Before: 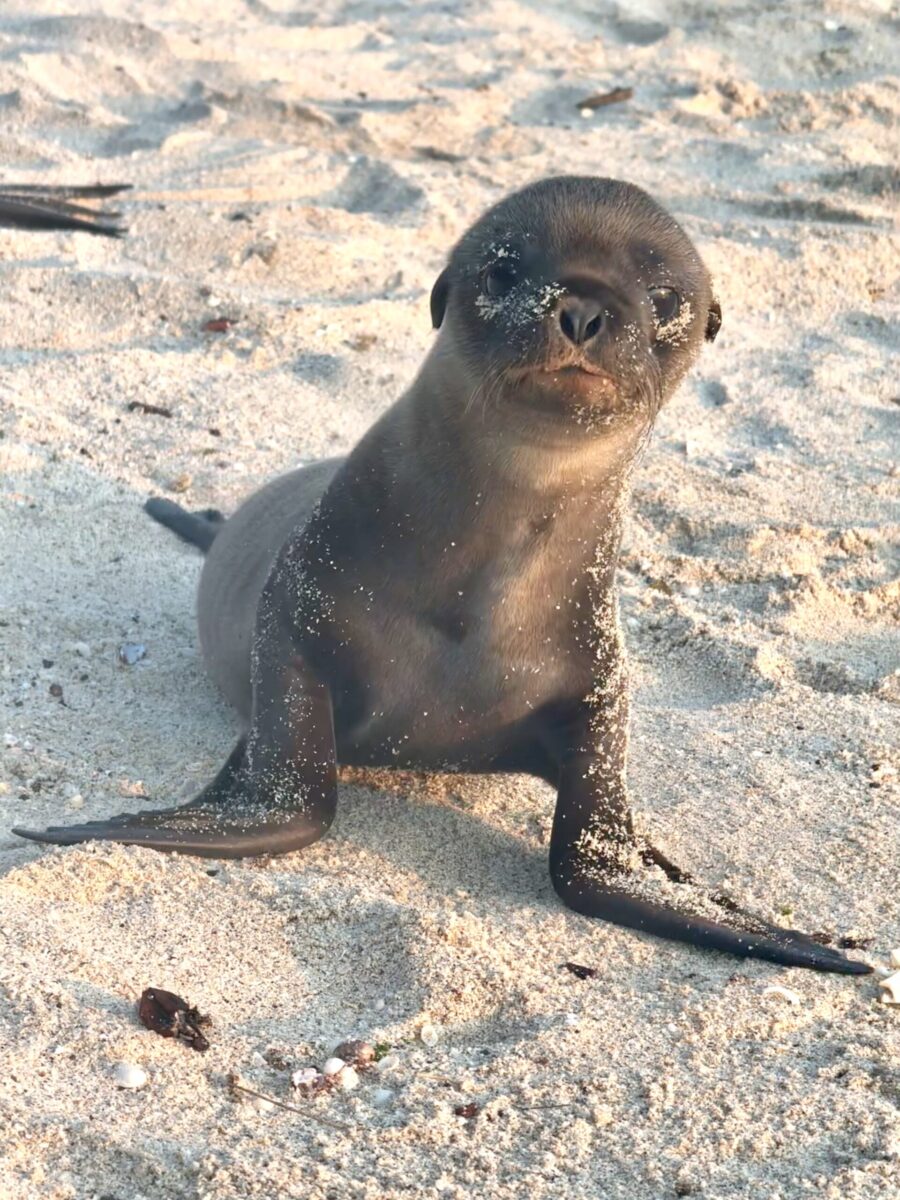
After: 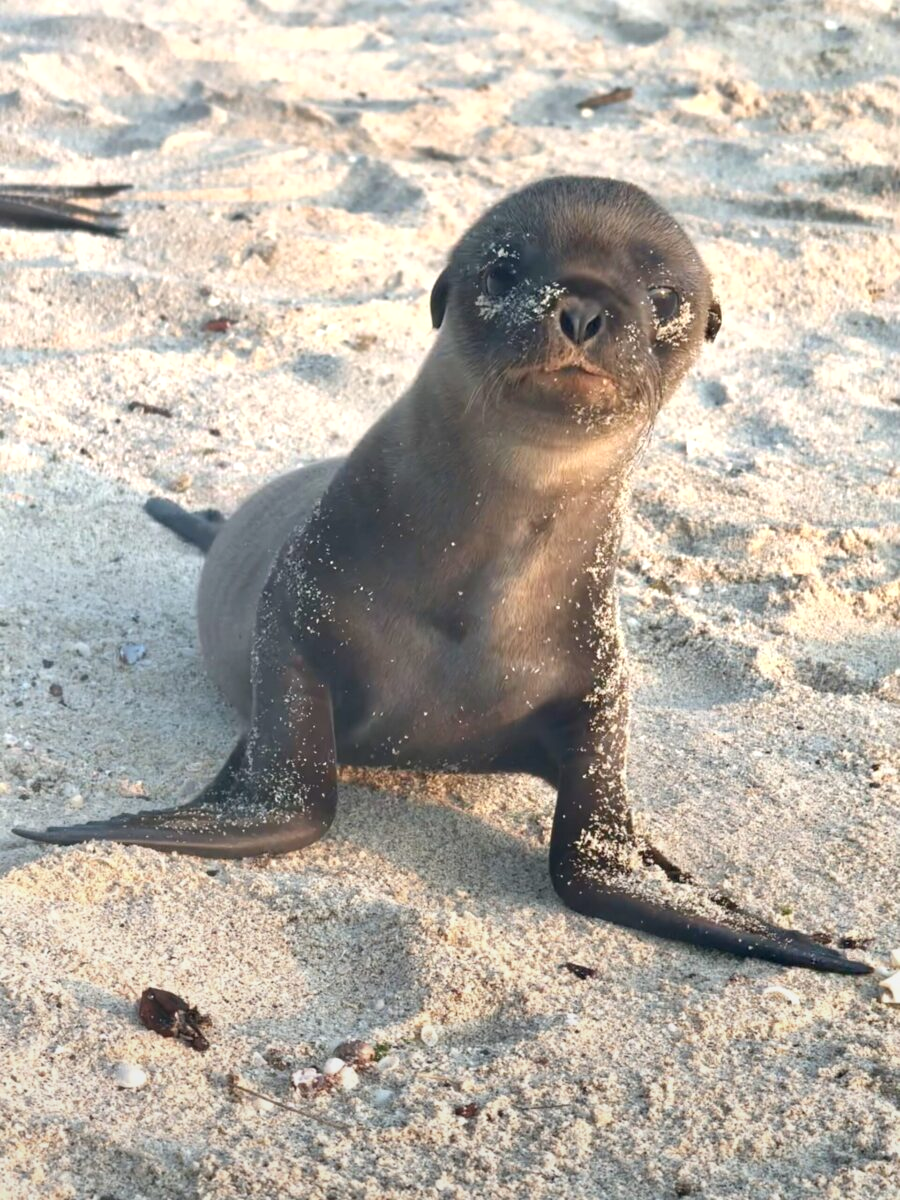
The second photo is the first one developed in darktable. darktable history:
levels: levels [0, 0.476, 0.951]
graduated density: rotation -180°, offset 24.95
